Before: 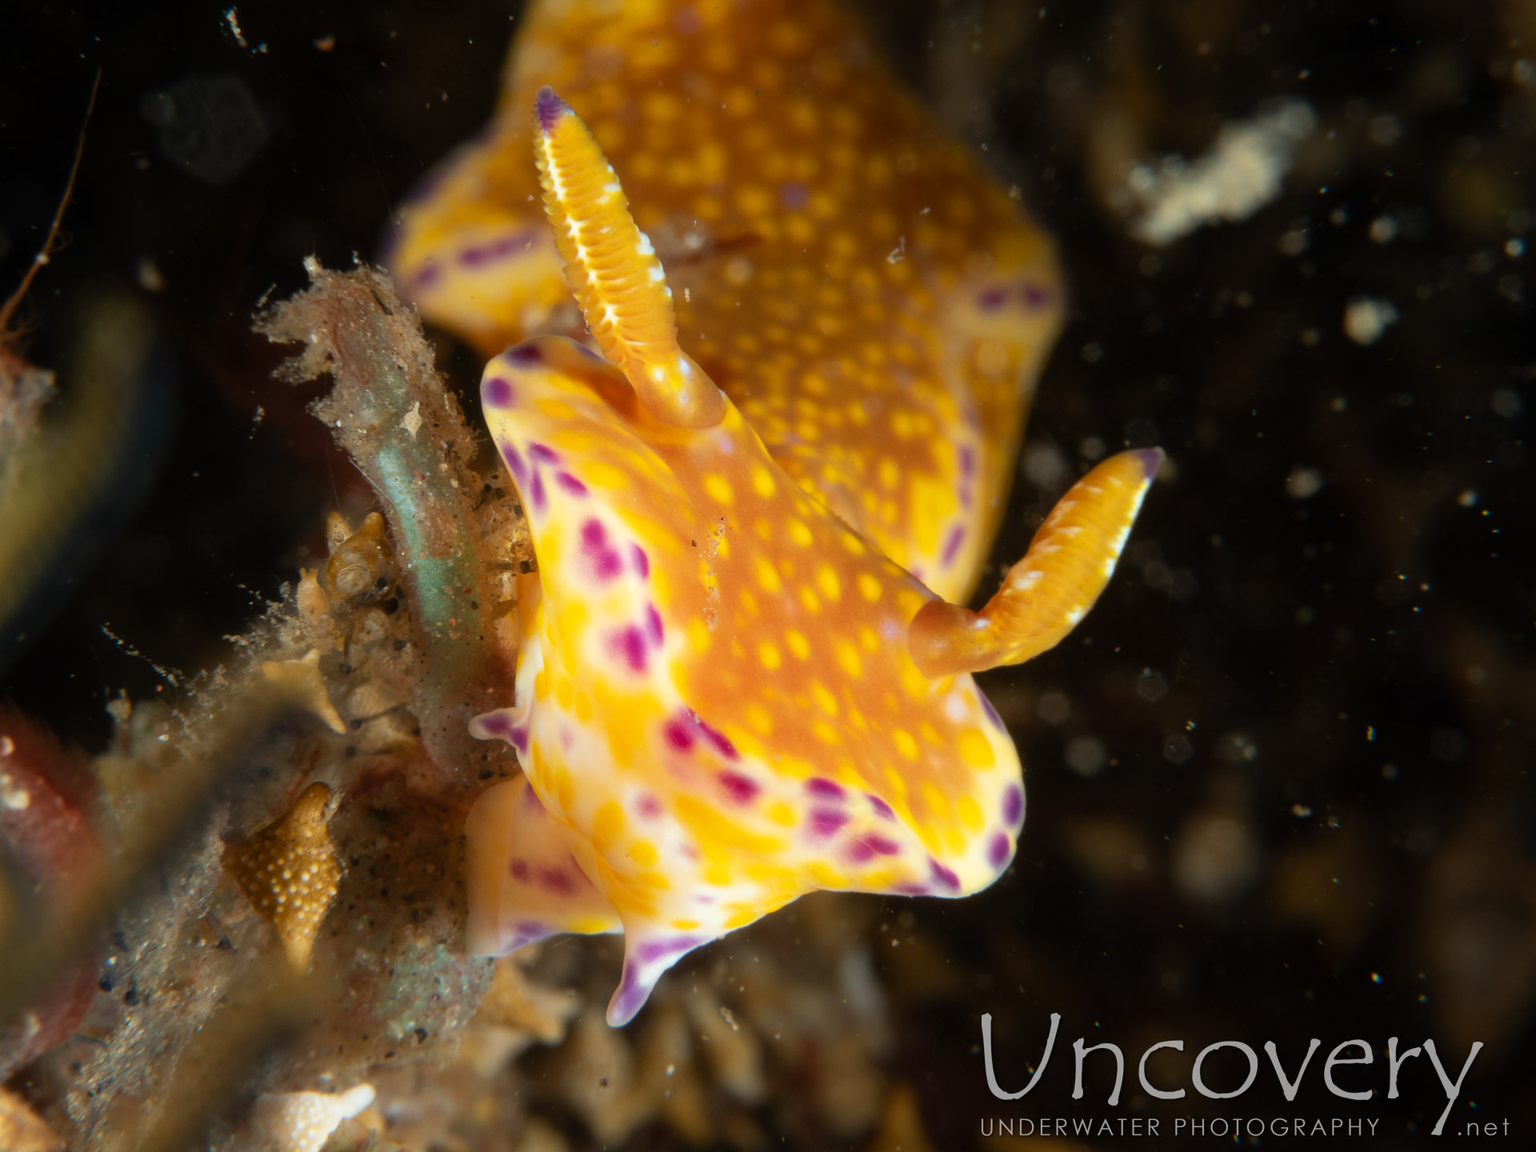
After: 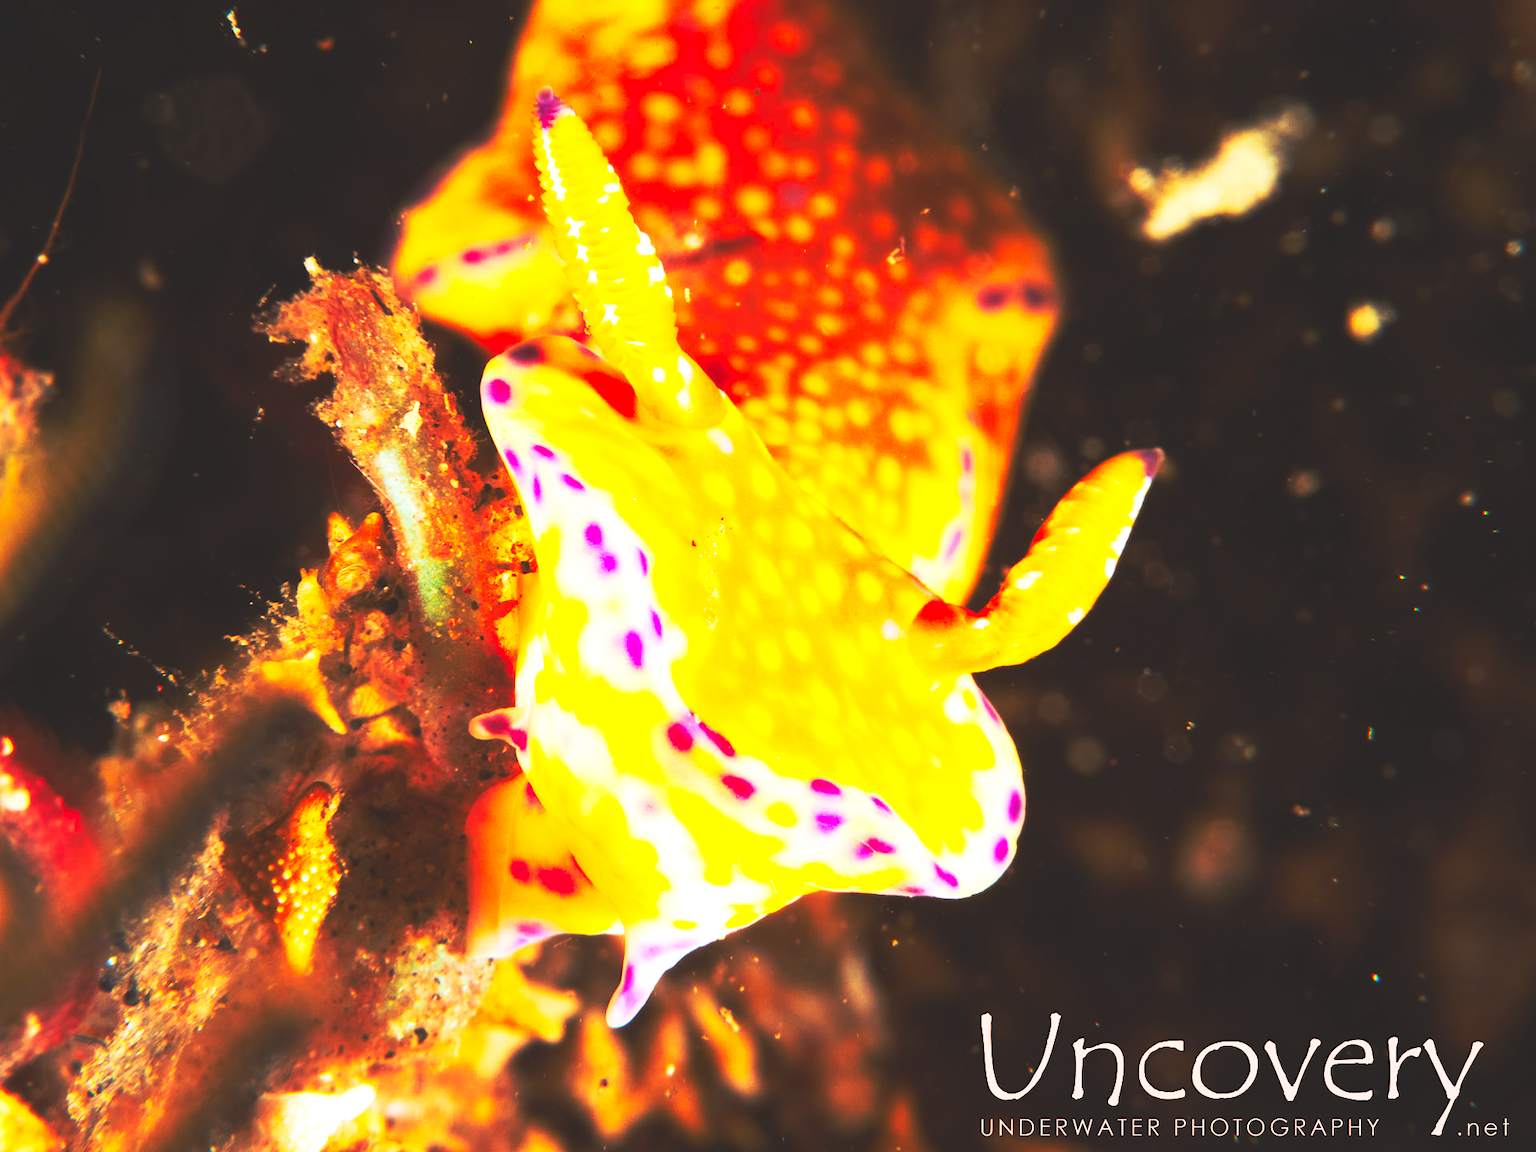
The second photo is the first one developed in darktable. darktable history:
exposure: black level correction 0, exposure 0.2 EV, compensate exposure bias true, compensate highlight preservation false
contrast brightness saturation: contrast 0.2, brightness 0.16, saturation 0.22
rgb levels: mode RGB, independent channels, levels [[0, 0.5, 1], [0, 0.521, 1], [0, 0.536, 1]]
base curve: curves: ch0 [(0, 0.015) (0.085, 0.116) (0.134, 0.298) (0.19, 0.545) (0.296, 0.764) (0.599, 0.982) (1, 1)], preserve colors none
